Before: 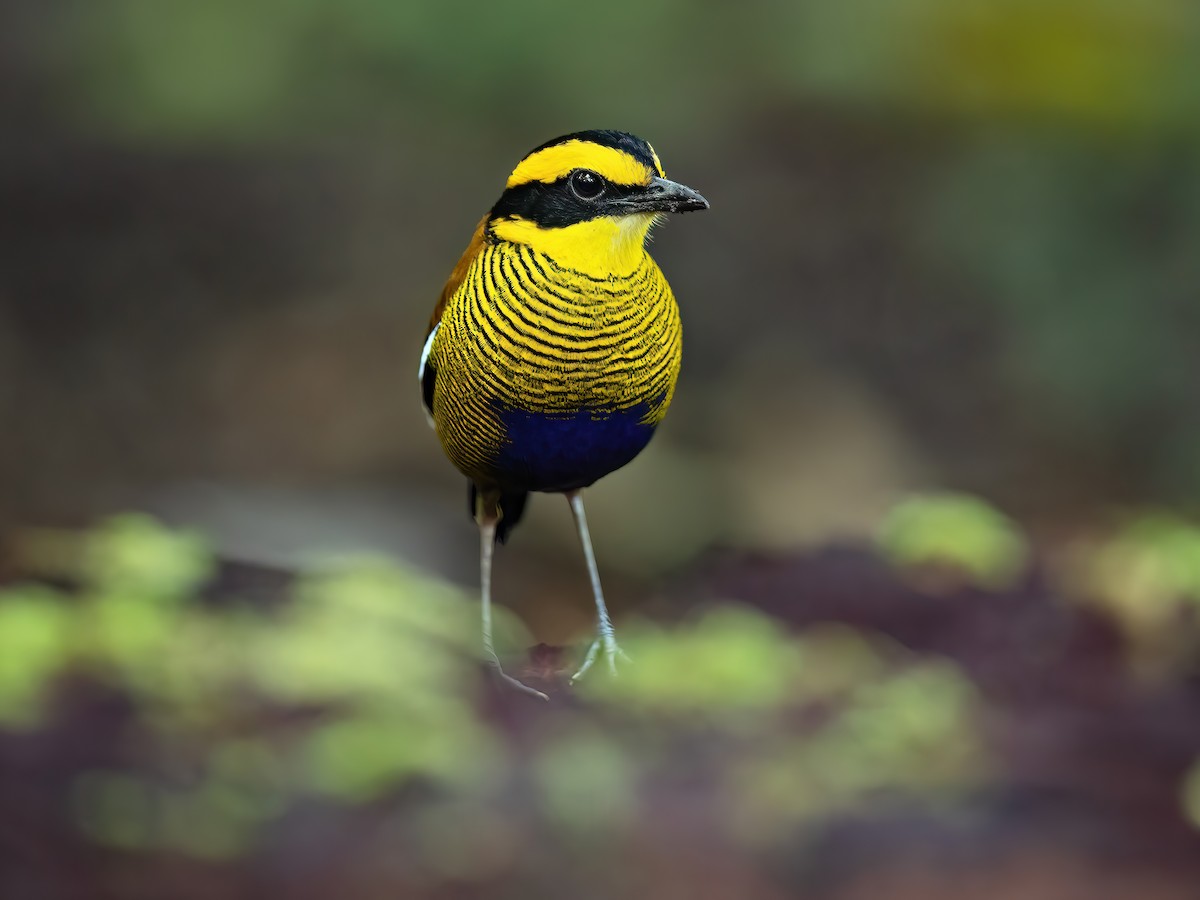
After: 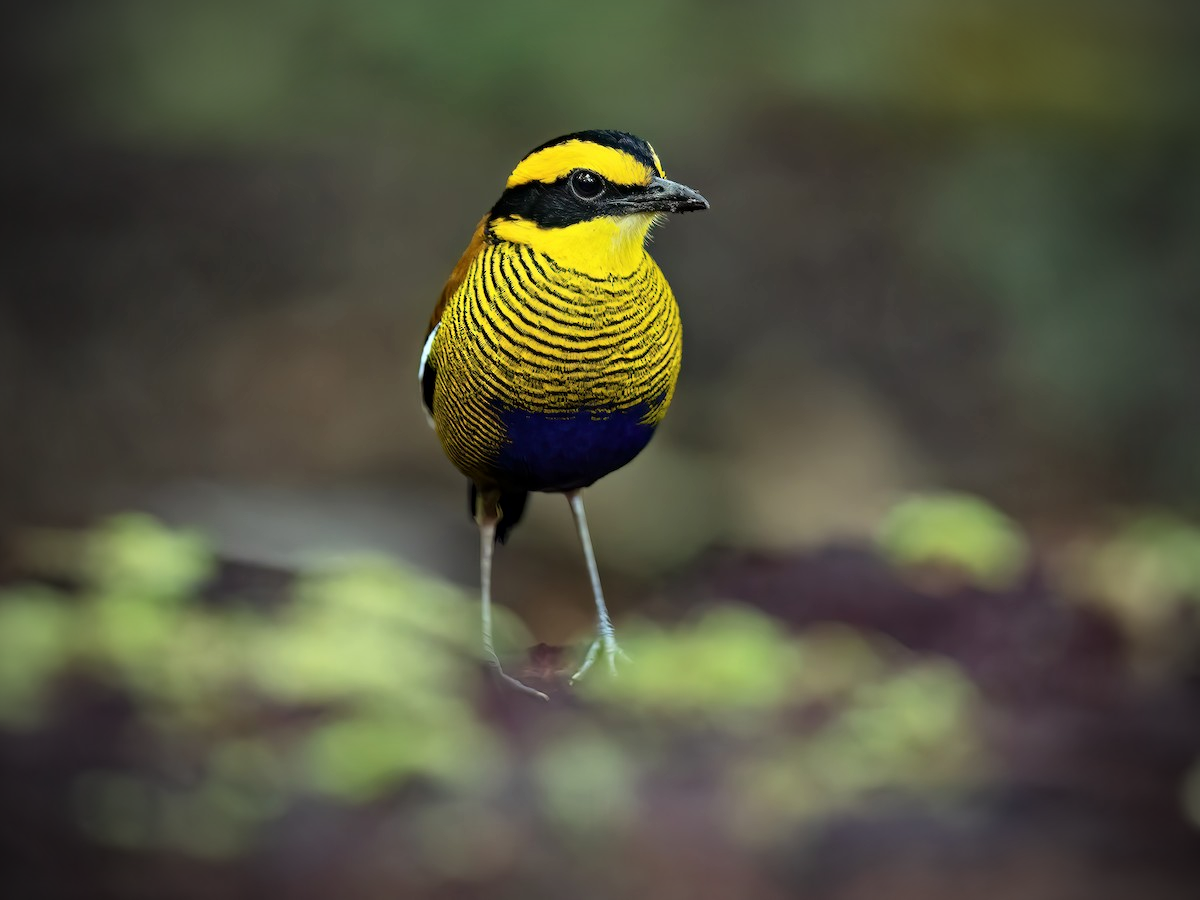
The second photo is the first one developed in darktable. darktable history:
vignetting: fall-off start 75%, brightness -0.692, width/height ratio 1.084
local contrast: mode bilateral grid, contrast 20, coarseness 50, detail 120%, midtone range 0.2
